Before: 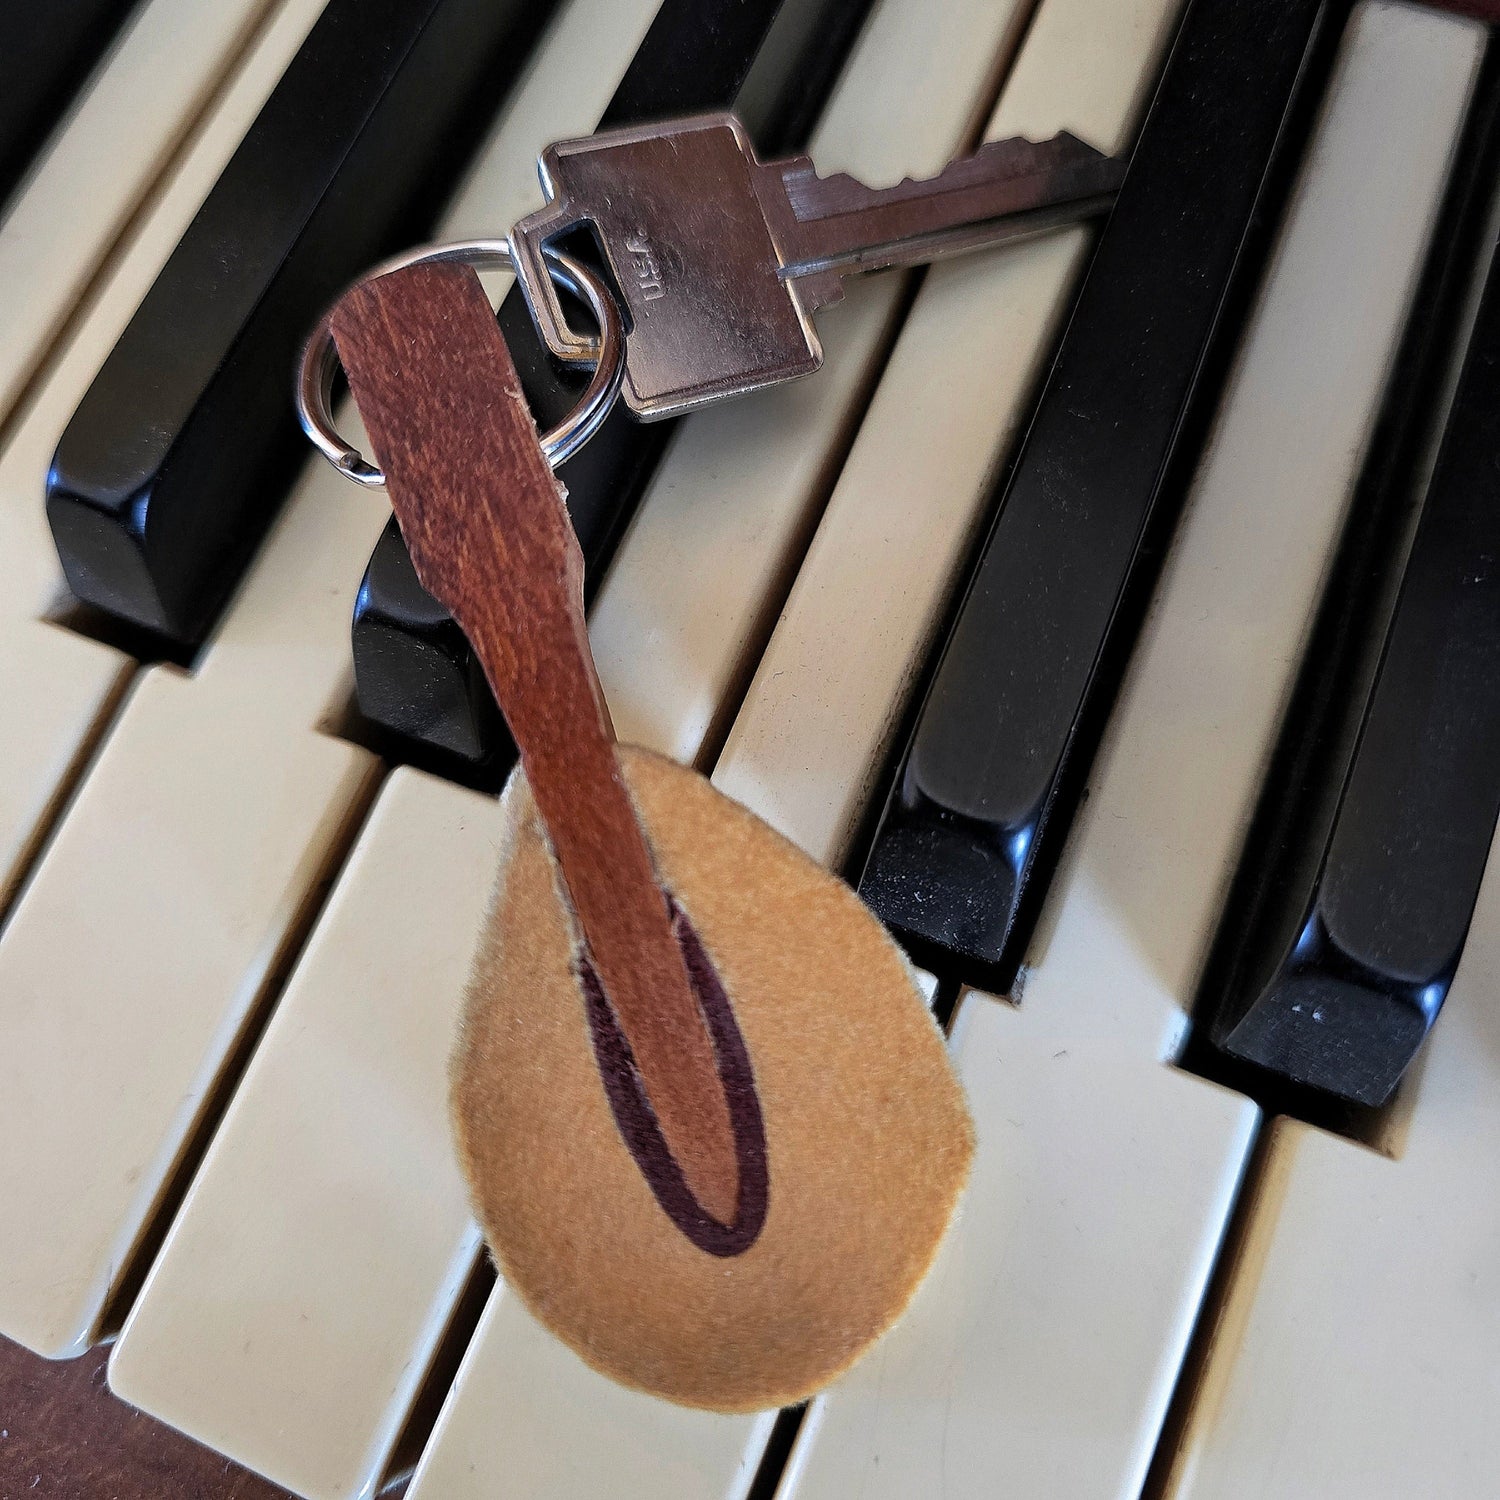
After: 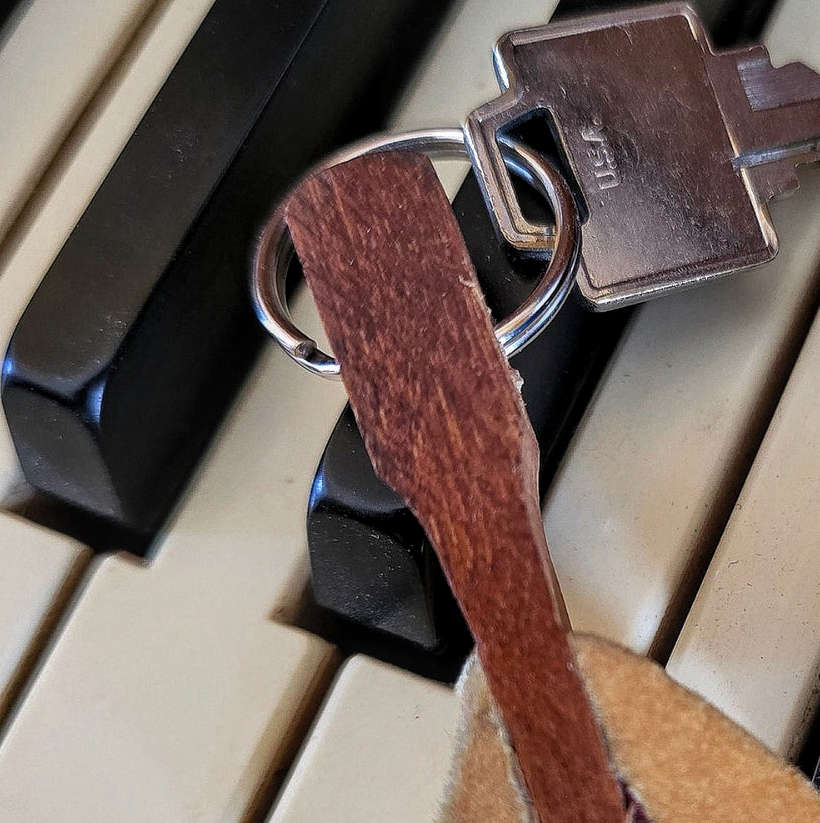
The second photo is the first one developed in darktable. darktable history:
local contrast: on, module defaults
crop and rotate: left 3.047%, top 7.509%, right 42.236%, bottom 37.598%
